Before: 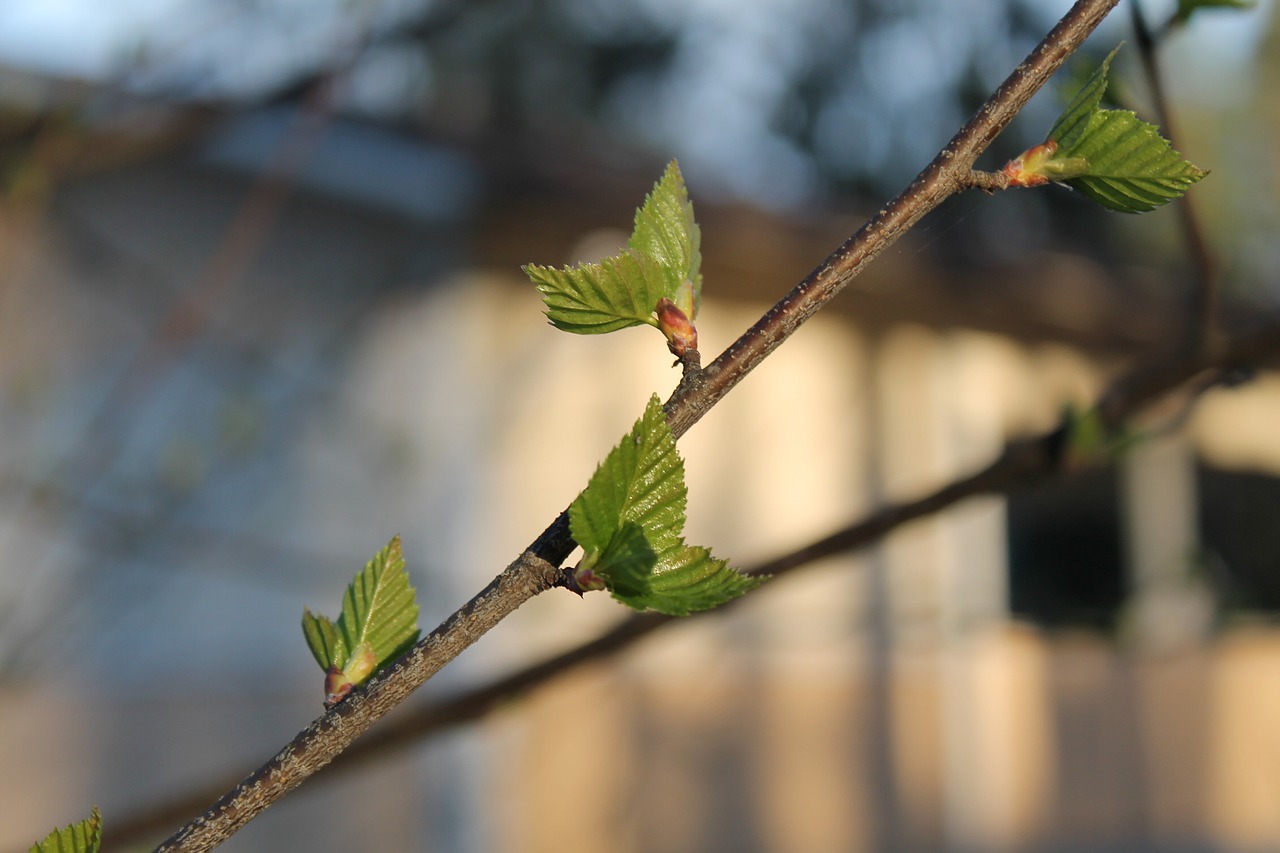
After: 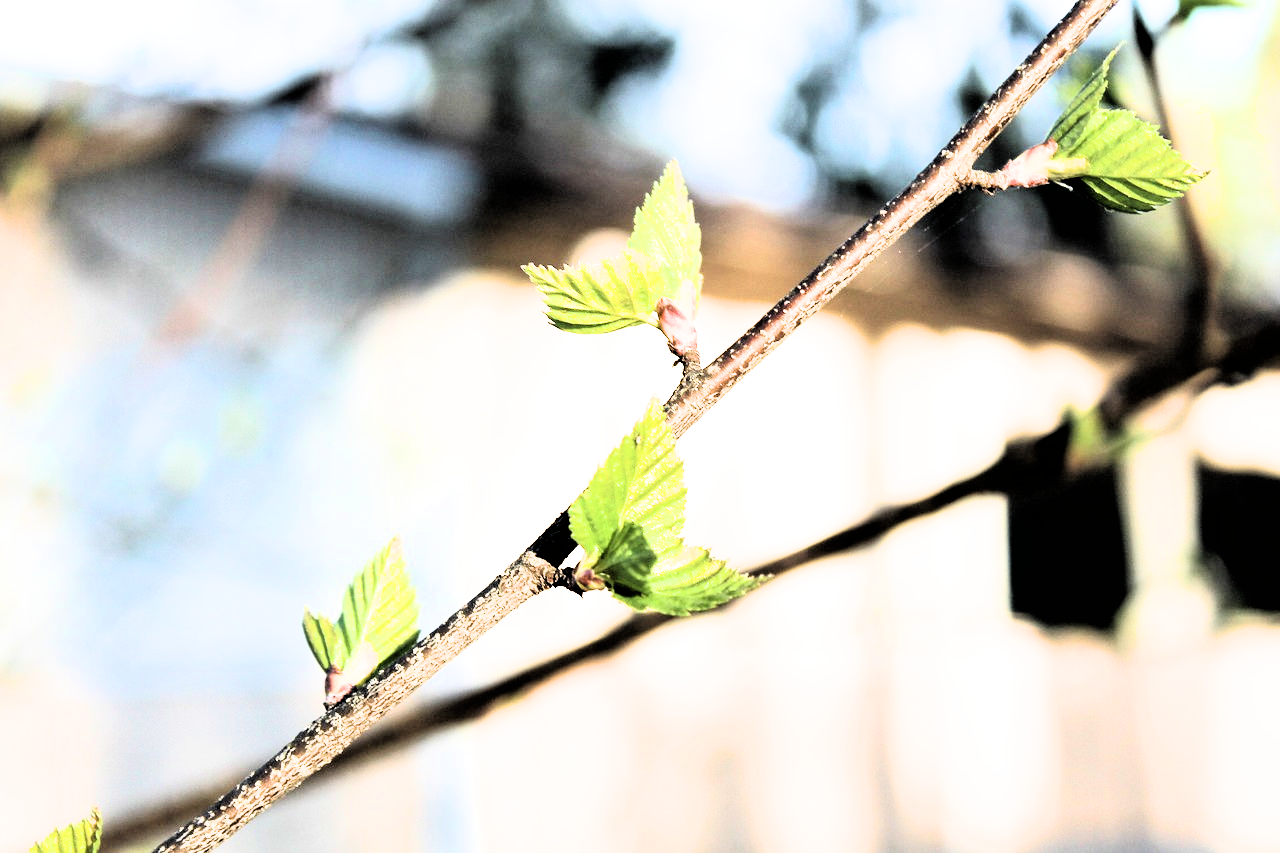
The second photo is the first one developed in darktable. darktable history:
filmic rgb: black relative exposure -3.64 EV, white relative exposure 2.44 EV, hardness 3.29
exposure: exposure 1.061 EV, compensate highlight preservation false
rgb curve: curves: ch0 [(0, 0) (0.21, 0.15) (0.24, 0.21) (0.5, 0.75) (0.75, 0.96) (0.89, 0.99) (1, 1)]; ch1 [(0, 0.02) (0.21, 0.13) (0.25, 0.2) (0.5, 0.67) (0.75, 0.9) (0.89, 0.97) (1, 1)]; ch2 [(0, 0.02) (0.21, 0.13) (0.25, 0.2) (0.5, 0.67) (0.75, 0.9) (0.89, 0.97) (1, 1)], compensate middle gray true
